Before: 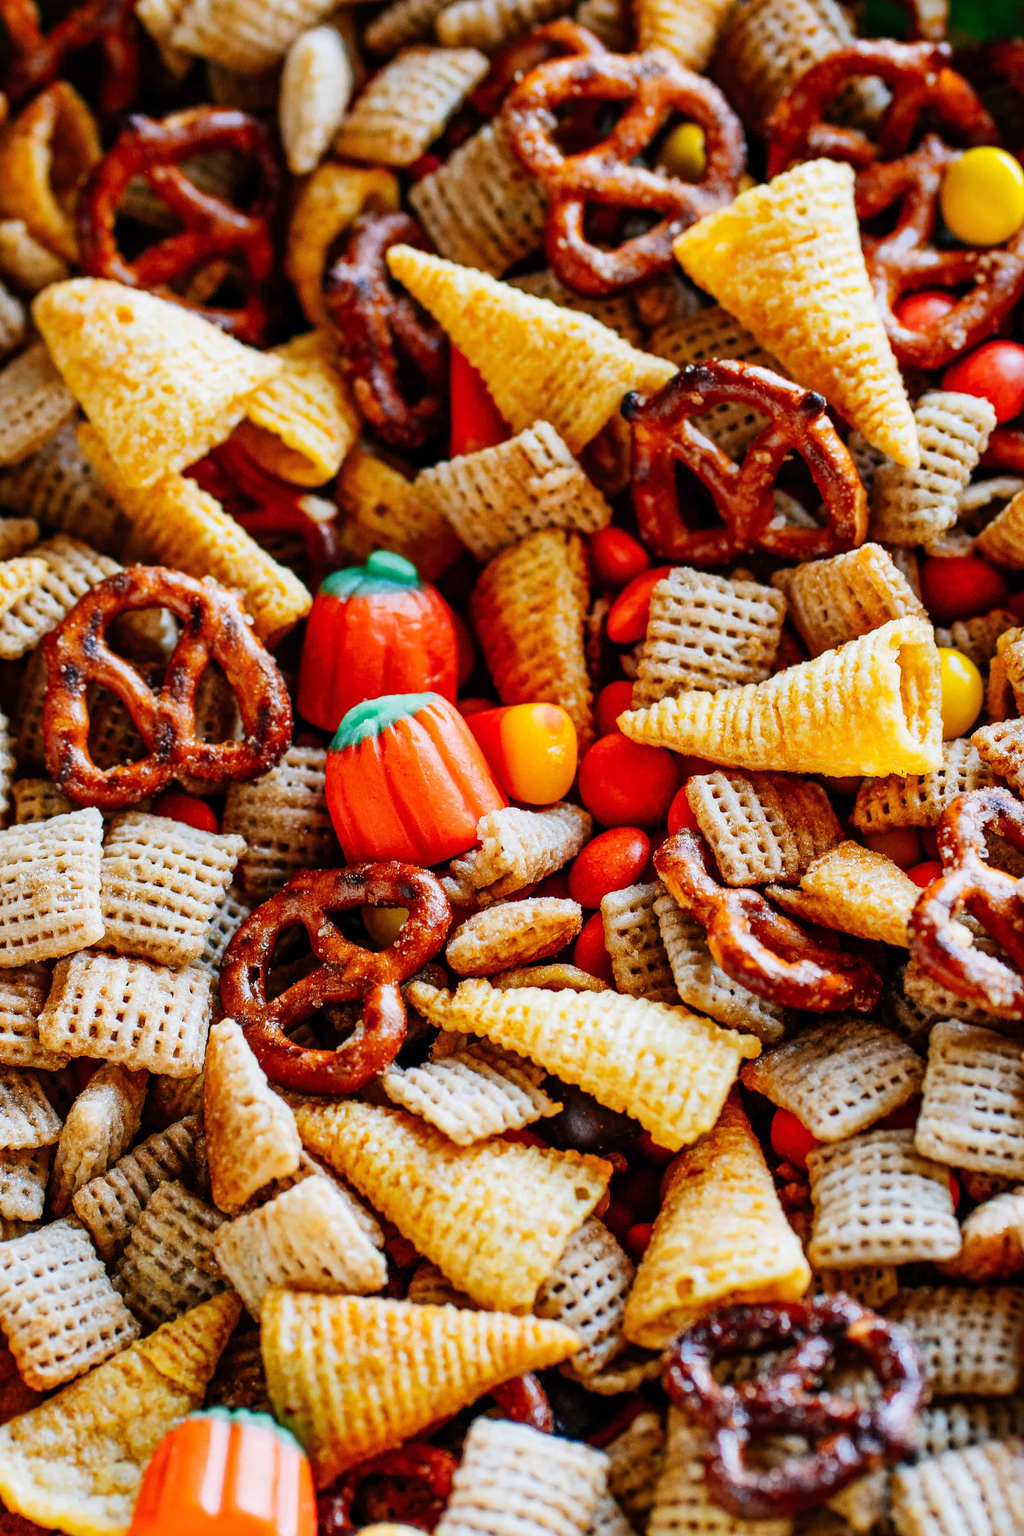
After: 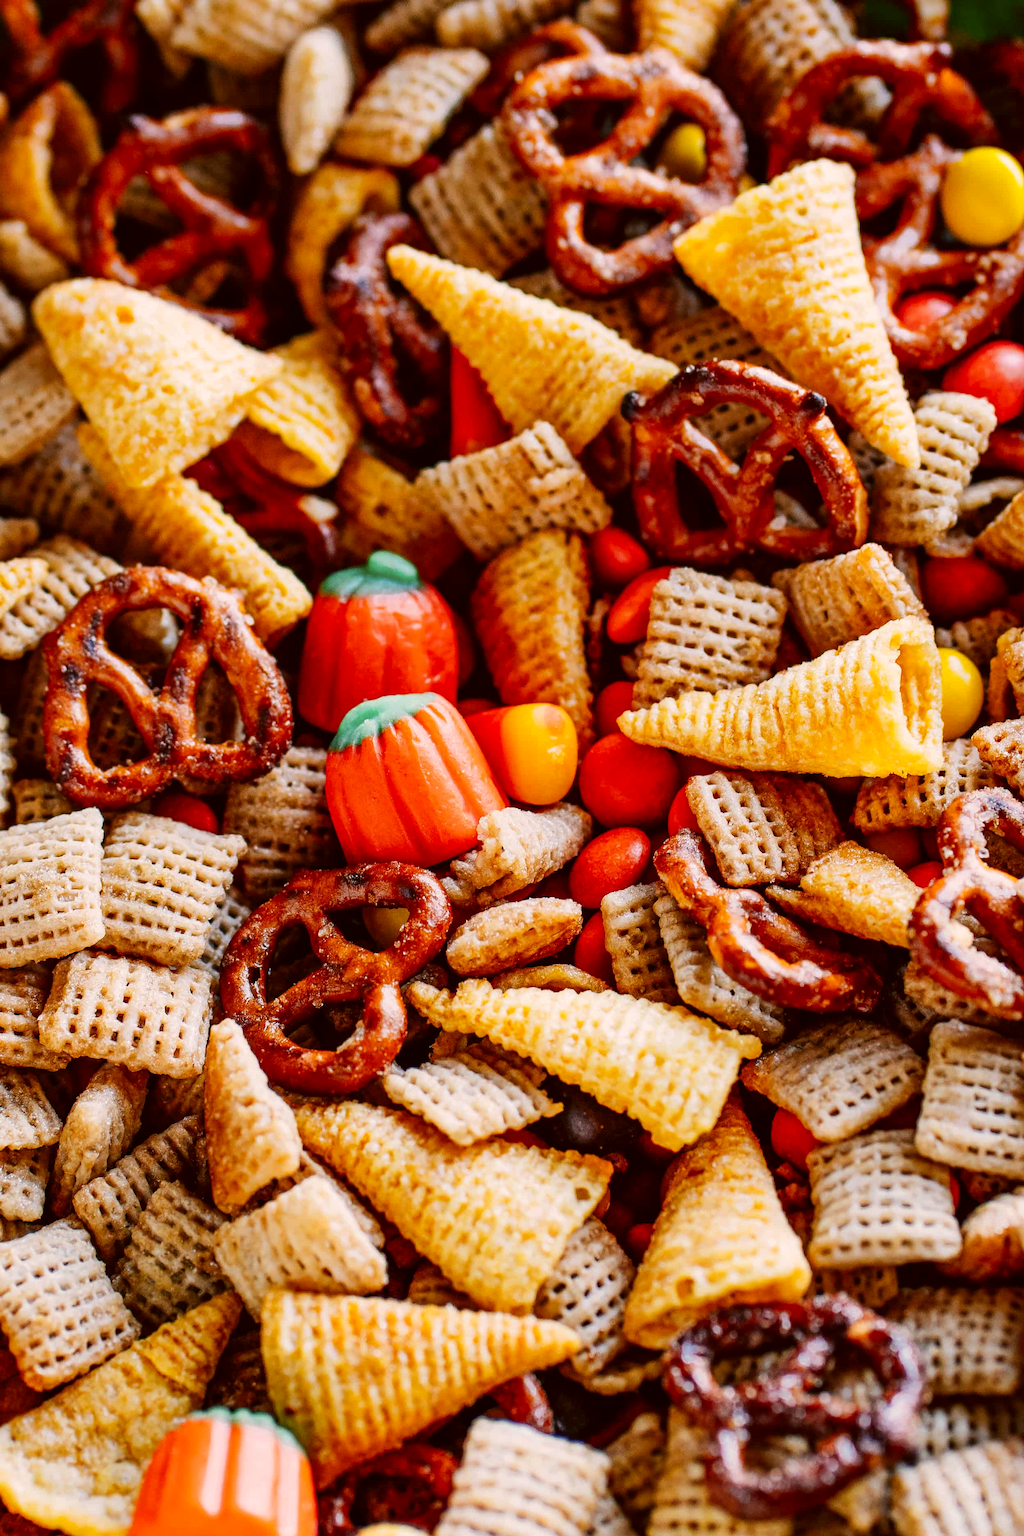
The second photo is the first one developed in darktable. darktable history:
color correction: highlights a* 6.09, highlights b* 8.07, shadows a* 6.19, shadows b* 7.09, saturation 0.929
